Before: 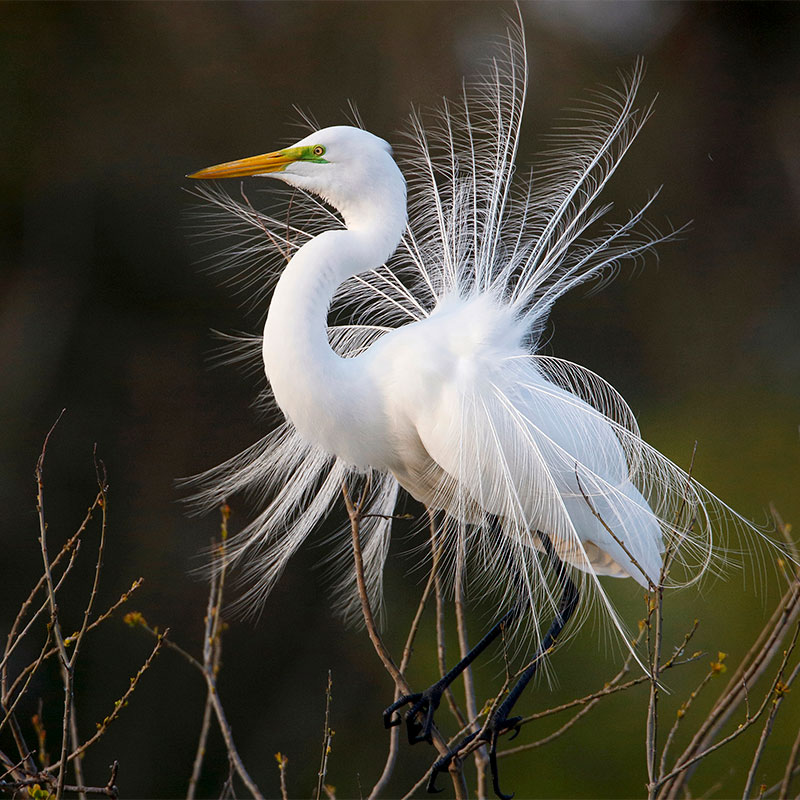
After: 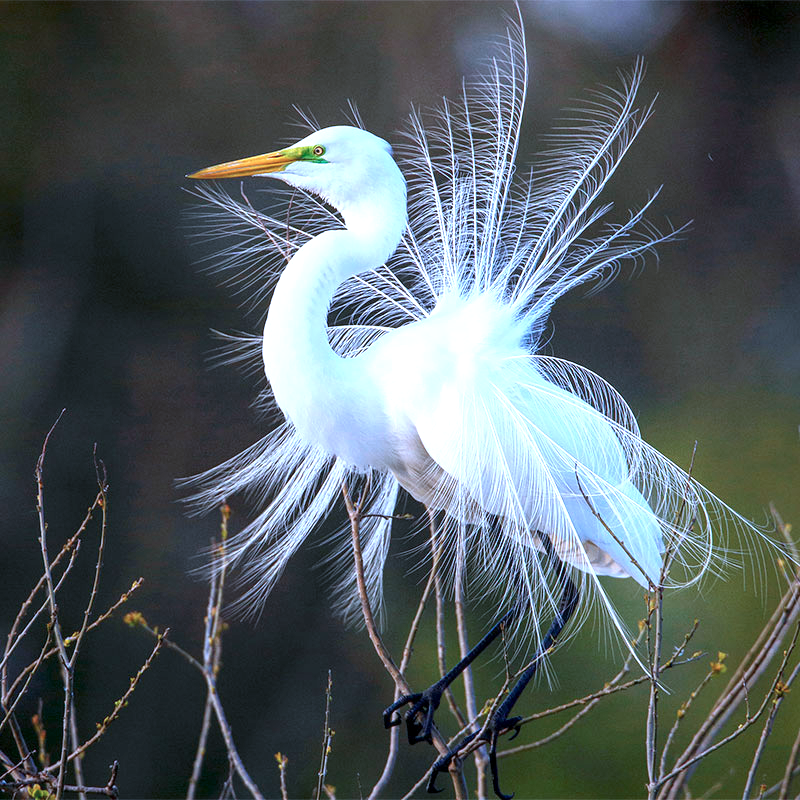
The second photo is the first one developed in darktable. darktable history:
color calibration: illuminant as shot in camera, adaptation linear Bradford (ICC v4), x 0.406, y 0.405, temperature 3570.35 K, saturation algorithm version 1 (2020)
local contrast: detail 117%
exposure: black level correction 0, exposure 0.9 EV, compensate highlight preservation false
